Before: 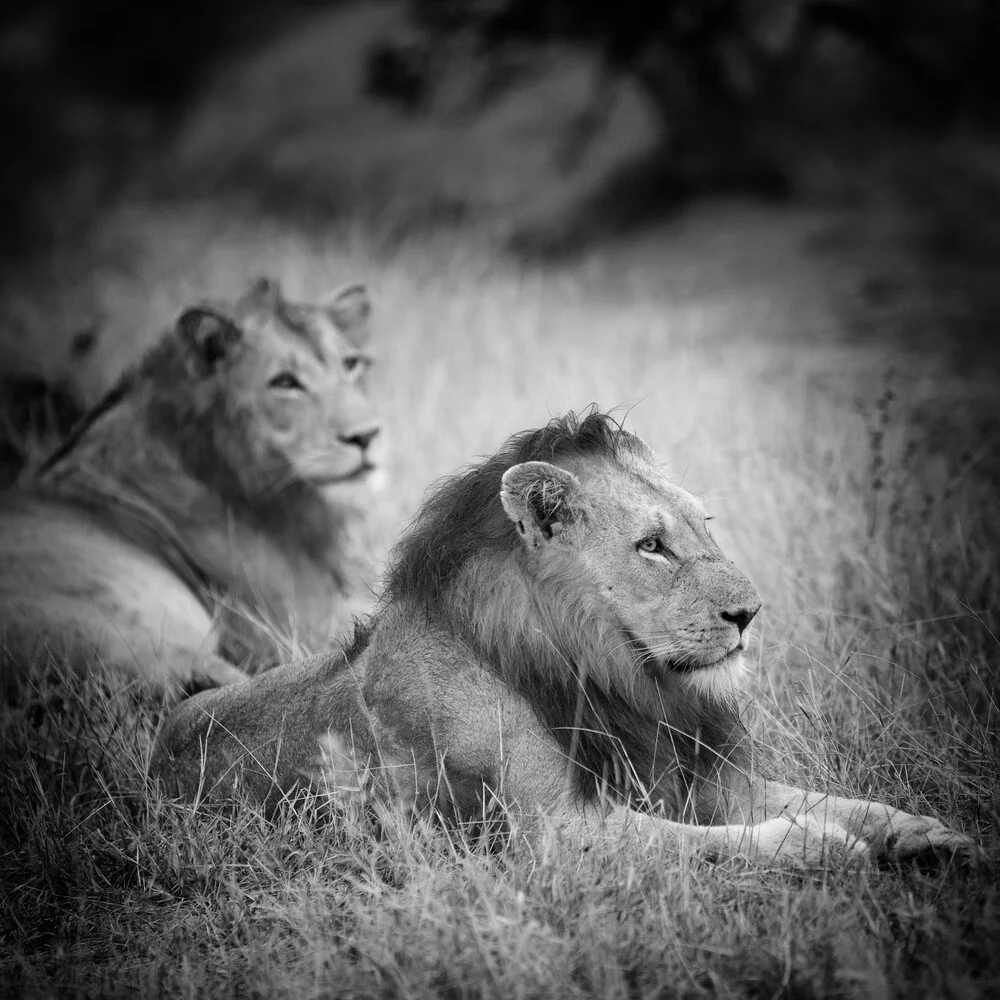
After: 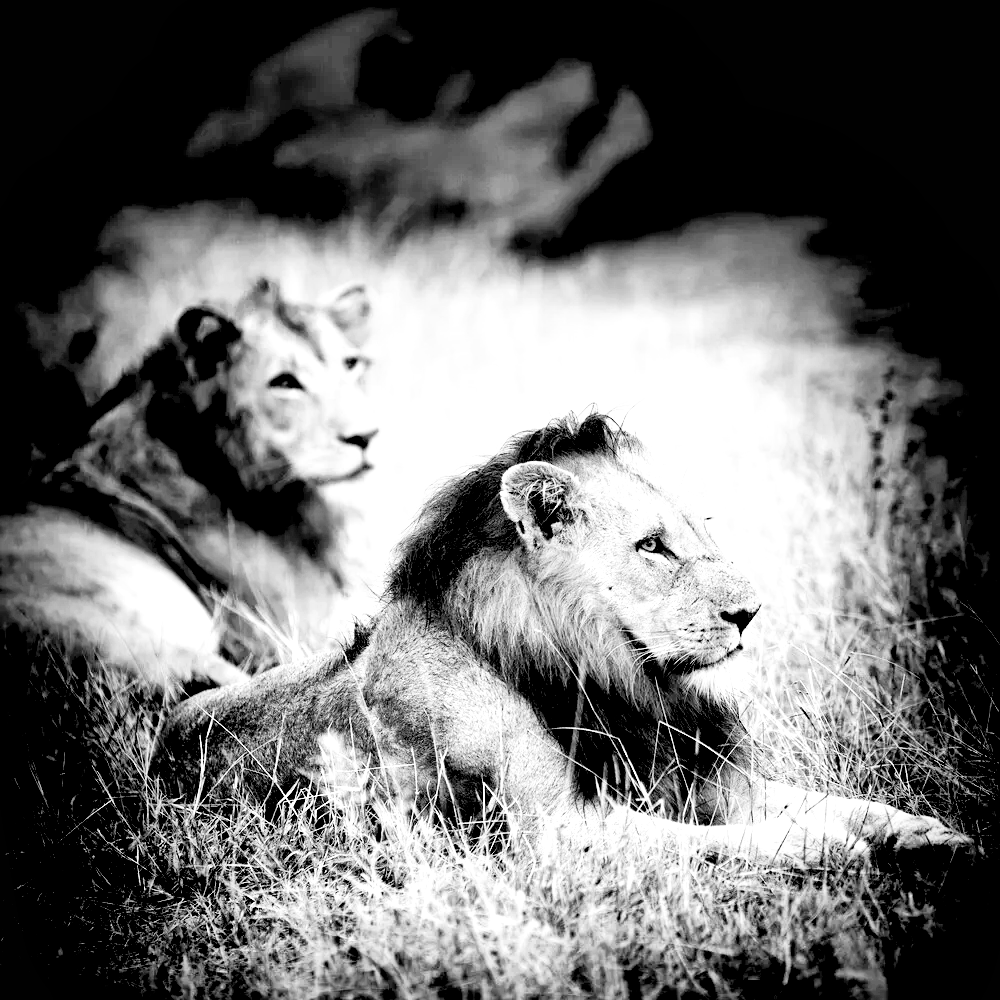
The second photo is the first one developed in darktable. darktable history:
color calibration: output gray [0.253, 0.26, 0.487, 0], gray › normalize channels true, illuminant same as pipeline (D50), adaptation XYZ, x 0.346, y 0.359, gamut compression 0
base curve: curves: ch0 [(0, 0) (0.007, 0.004) (0.027, 0.03) (0.046, 0.07) (0.207, 0.54) (0.442, 0.872) (0.673, 0.972) (1, 1)], preserve colors none
exposure: black level correction 0.04, exposure 0.5 EV, compensate highlight preservation false
local contrast: mode bilateral grid, contrast 20, coarseness 50, detail 150%, midtone range 0.2
velvia: strength 36.57%
